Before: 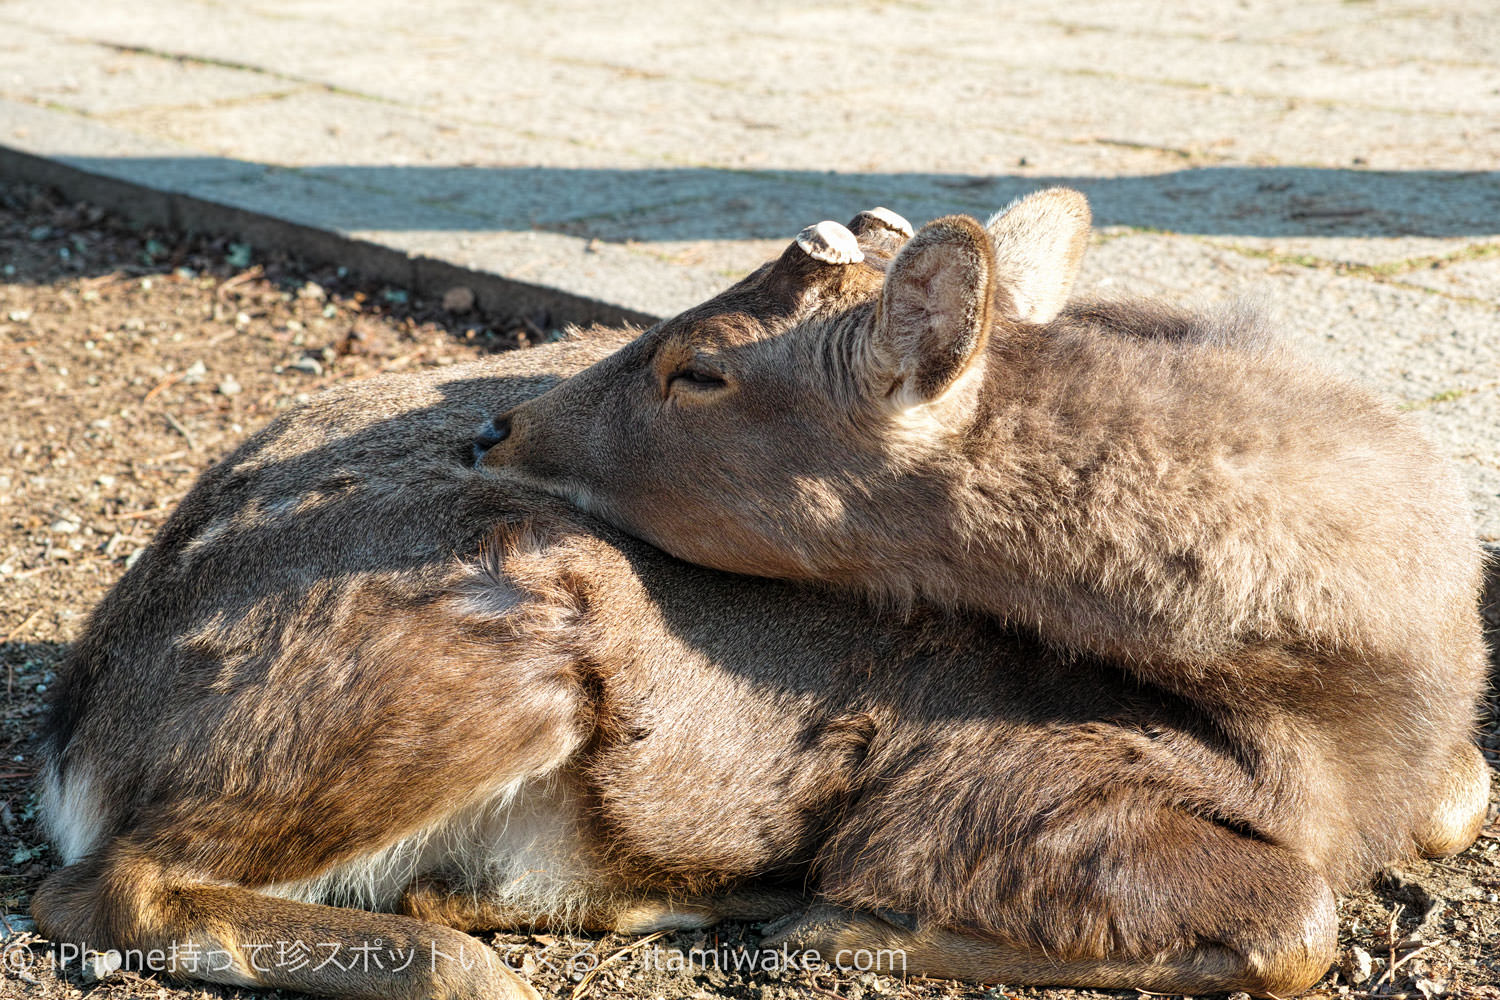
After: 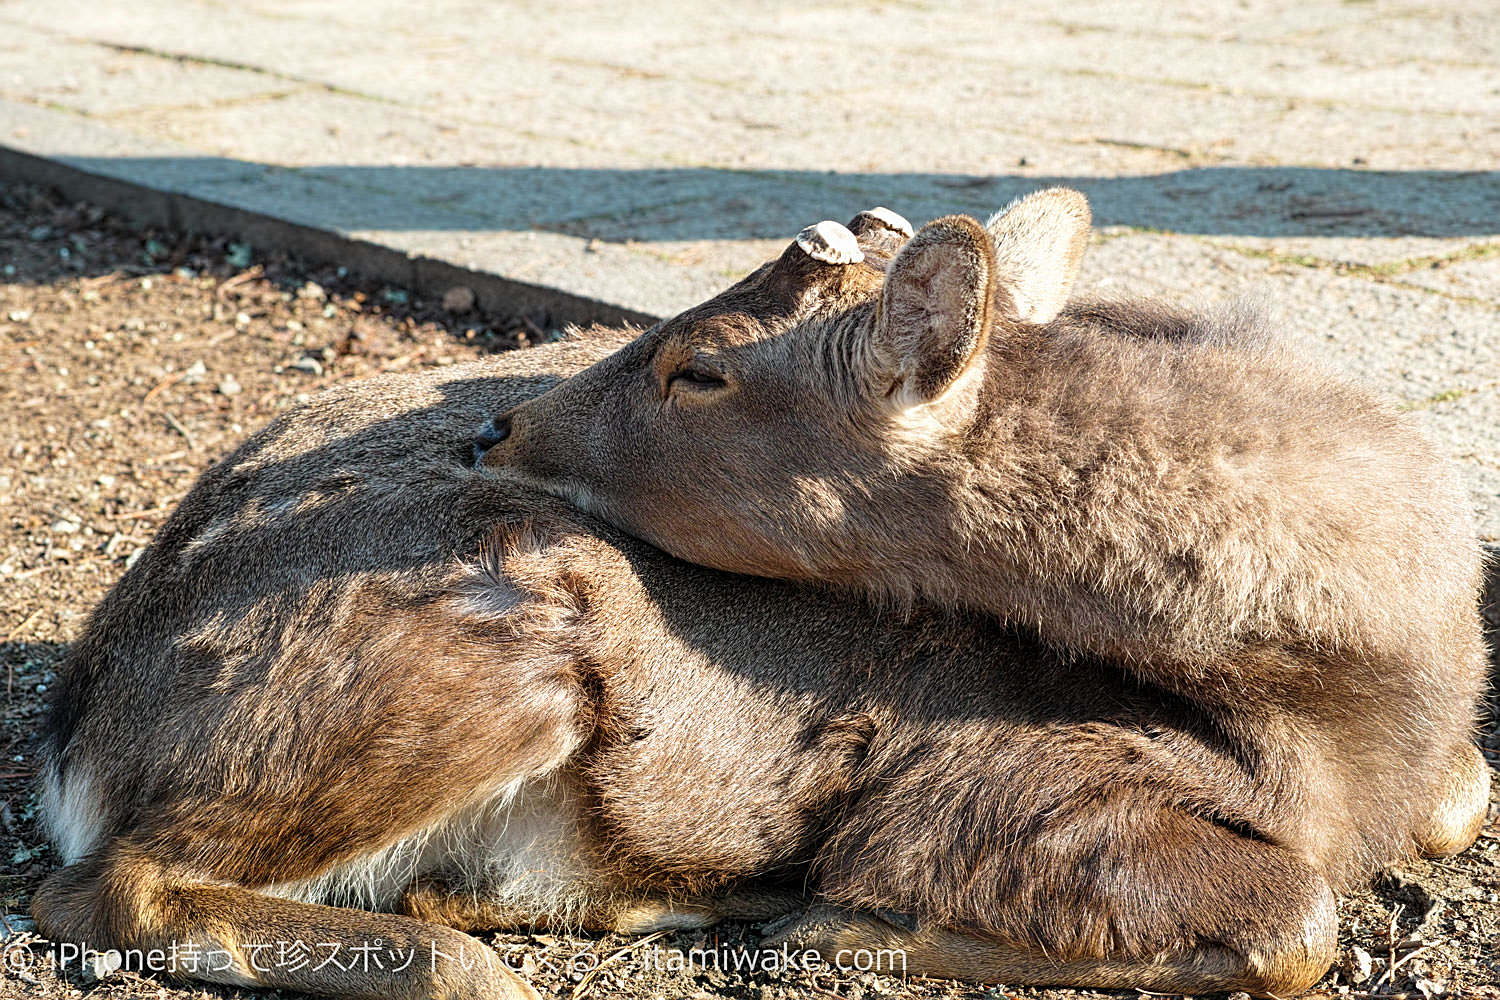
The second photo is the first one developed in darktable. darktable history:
color calibration: illuminant same as pipeline (D50), adaptation XYZ, x 0.347, y 0.357, temperature 5015.79 K
sharpen: amount 0.6
